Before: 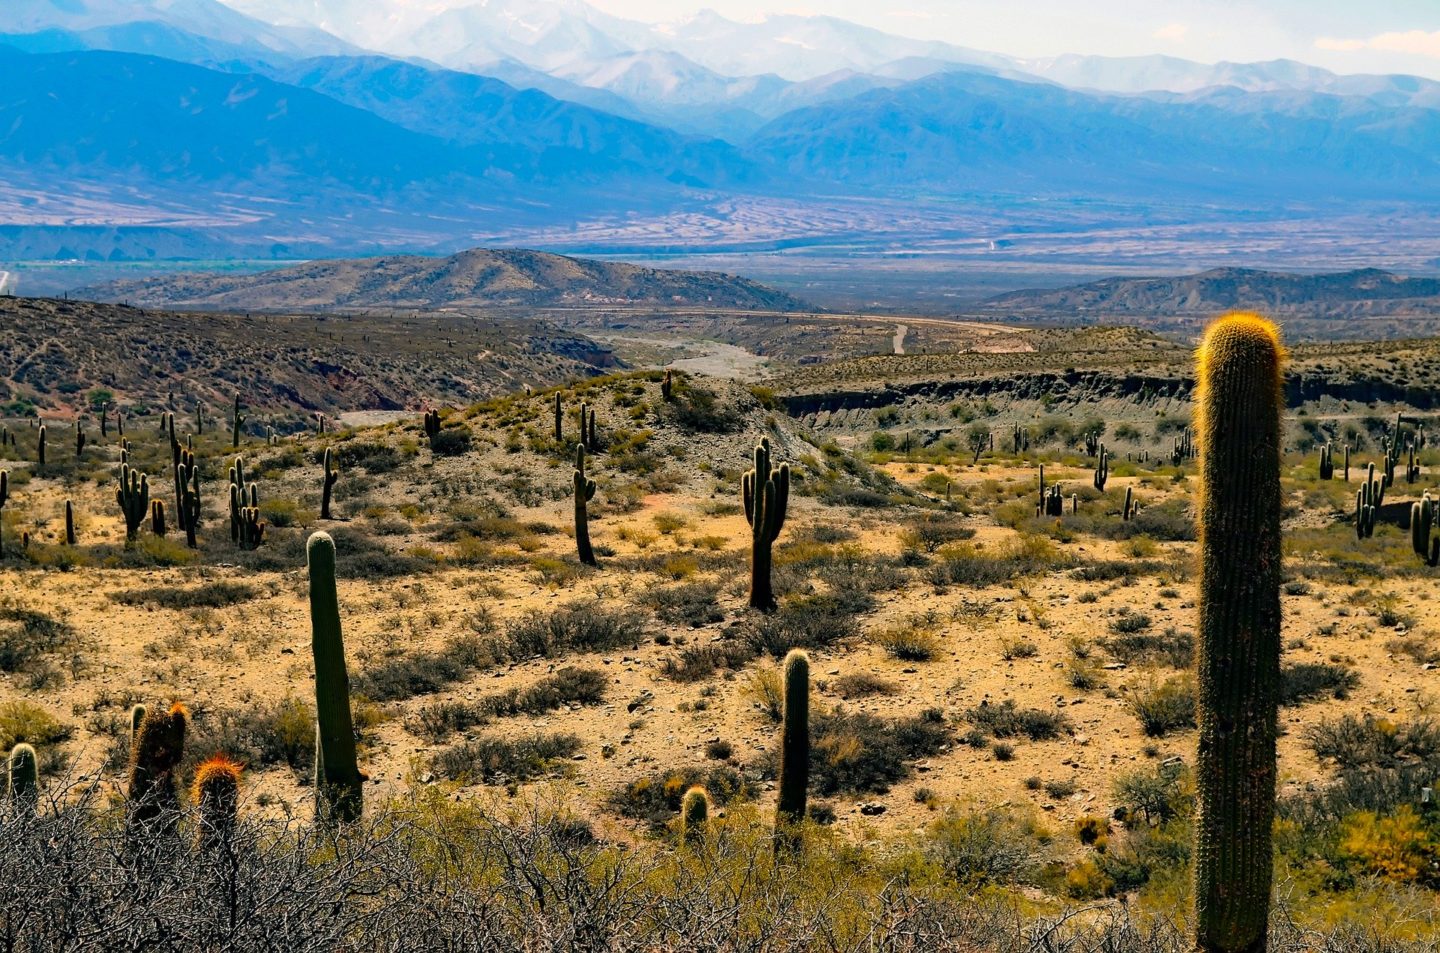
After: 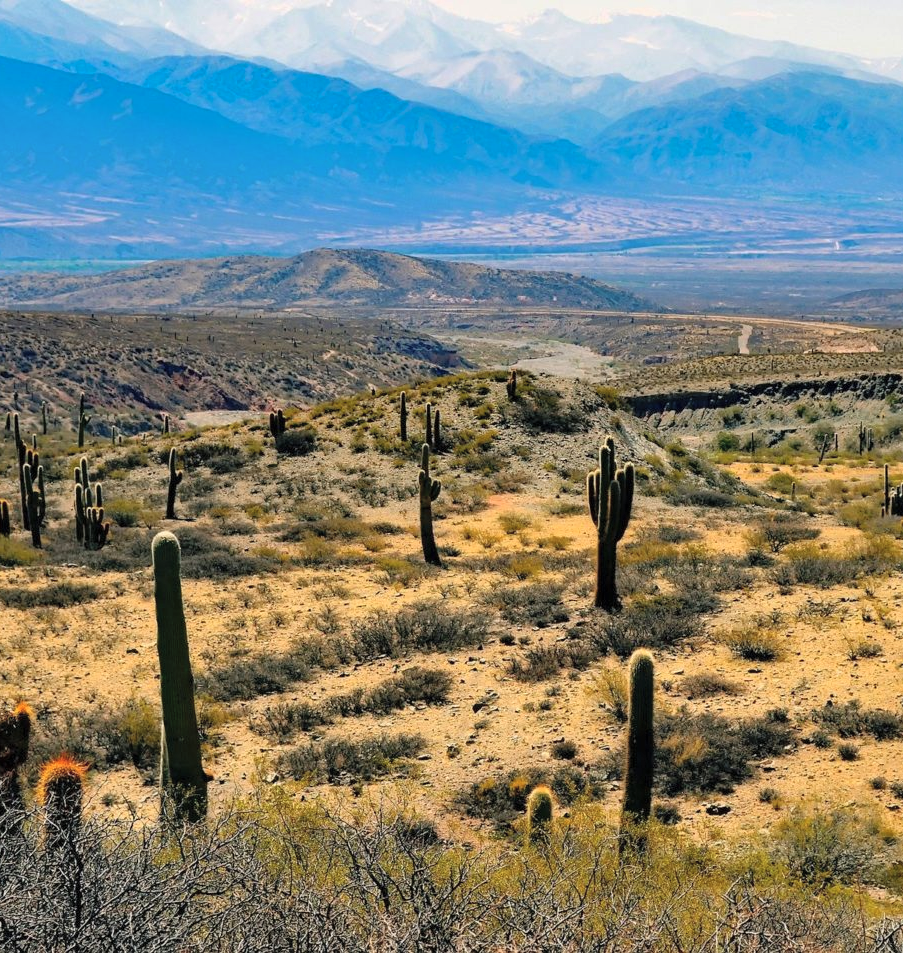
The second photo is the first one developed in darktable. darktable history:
shadows and highlights: low approximation 0.01, soften with gaussian
contrast brightness saturation: brightness 0.13
crop: left 10.823%, right 26.438%
